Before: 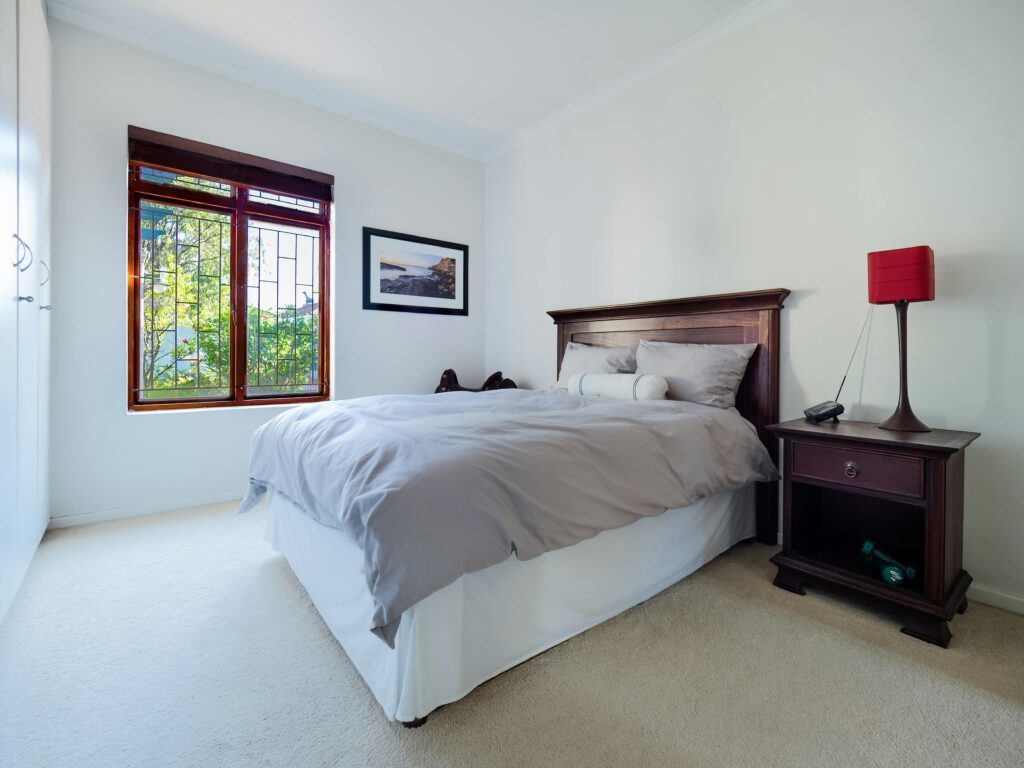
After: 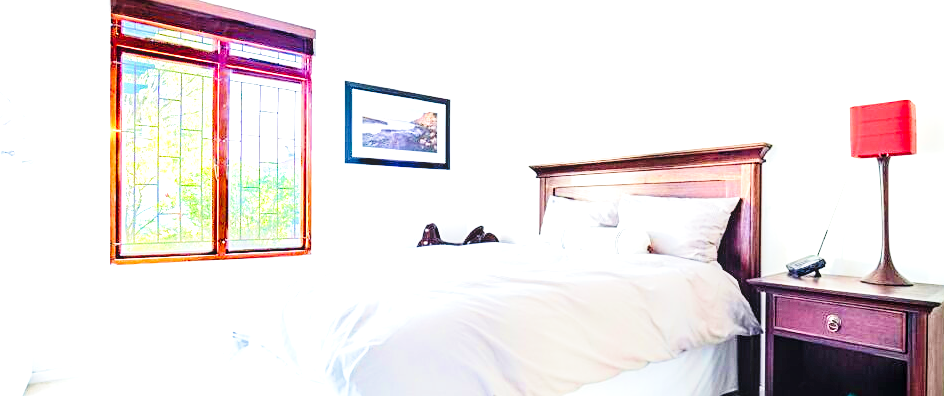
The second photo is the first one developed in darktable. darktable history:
velvia: on, module defaults
crop: left 1.812%, top 19.106%, right 4.964%, bottom 28.171%
local contrast: on, module defaults
tone equalizer: -8 EV 1.99 EV, -7 EV 1.99 EV, -6 EV 1.99 EV, -5 EV 1.97 EV, -4 EV 1.99 EV, -3 EV 1.48 EV, -2 EV 0.976 EV, -1 EV 0.49 EV, edges refinement/feathering 500, mask exposure compensation -1.57 EV, preserve details no
sharpen: on, module defaults
tone curve: curves: ch0 [(0, 0) (0.003, 0.003) (0.011, 0.005) (0.025, 0.008) (0.044, 0.012) (0.069, 0.02) (0.1, 0.031) (0.136, 0.047) (0.177, 0.088) (0.224, 0.141) (0.277, 0.222) (0.335, 0.32) (0.399, 0.422) (0.468, 0.523) (0.543, 0.621) (0.623, 0.715) (0.709, 0.796) (0.801, 0.88) (0.898, 0.962) (1, 1)], preserve colors none
exposure: exposure 1 EV, compensate highlight preservation false
